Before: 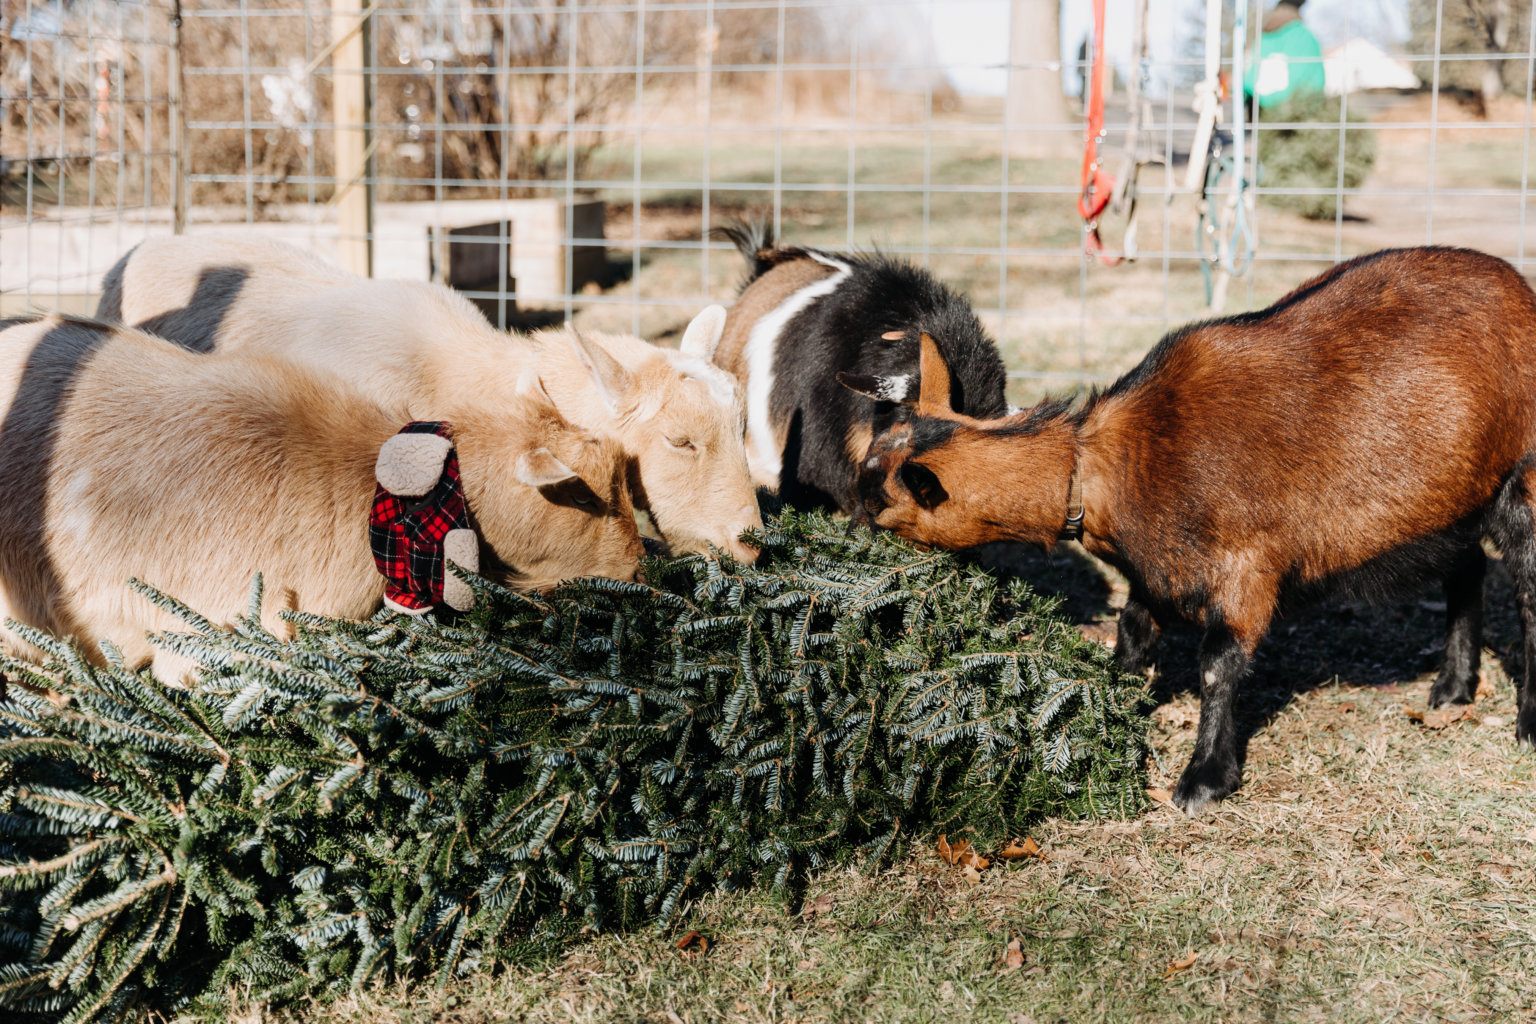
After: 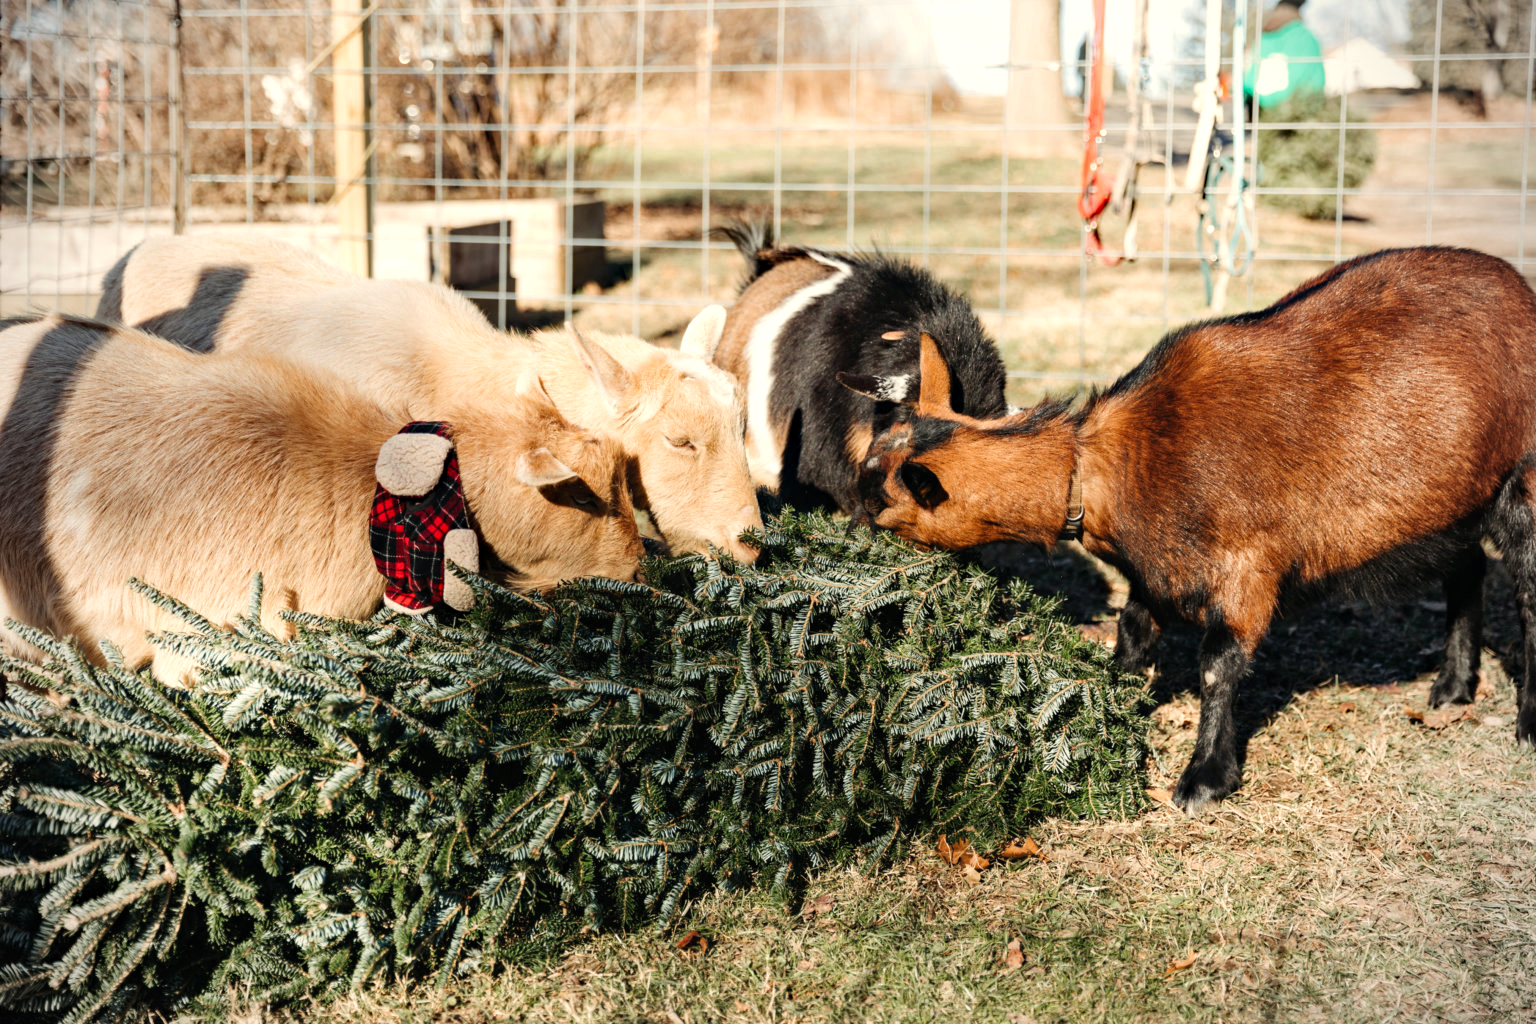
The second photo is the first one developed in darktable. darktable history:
white balance: red 1.029, blue 0.92
haze removal: compatibility mode true, adaptive false
exposure: black level correction 0, exposure 0.68 EV, compensate exposure bias true, compensate highlight preservation false
vignetting: on, module defaults
